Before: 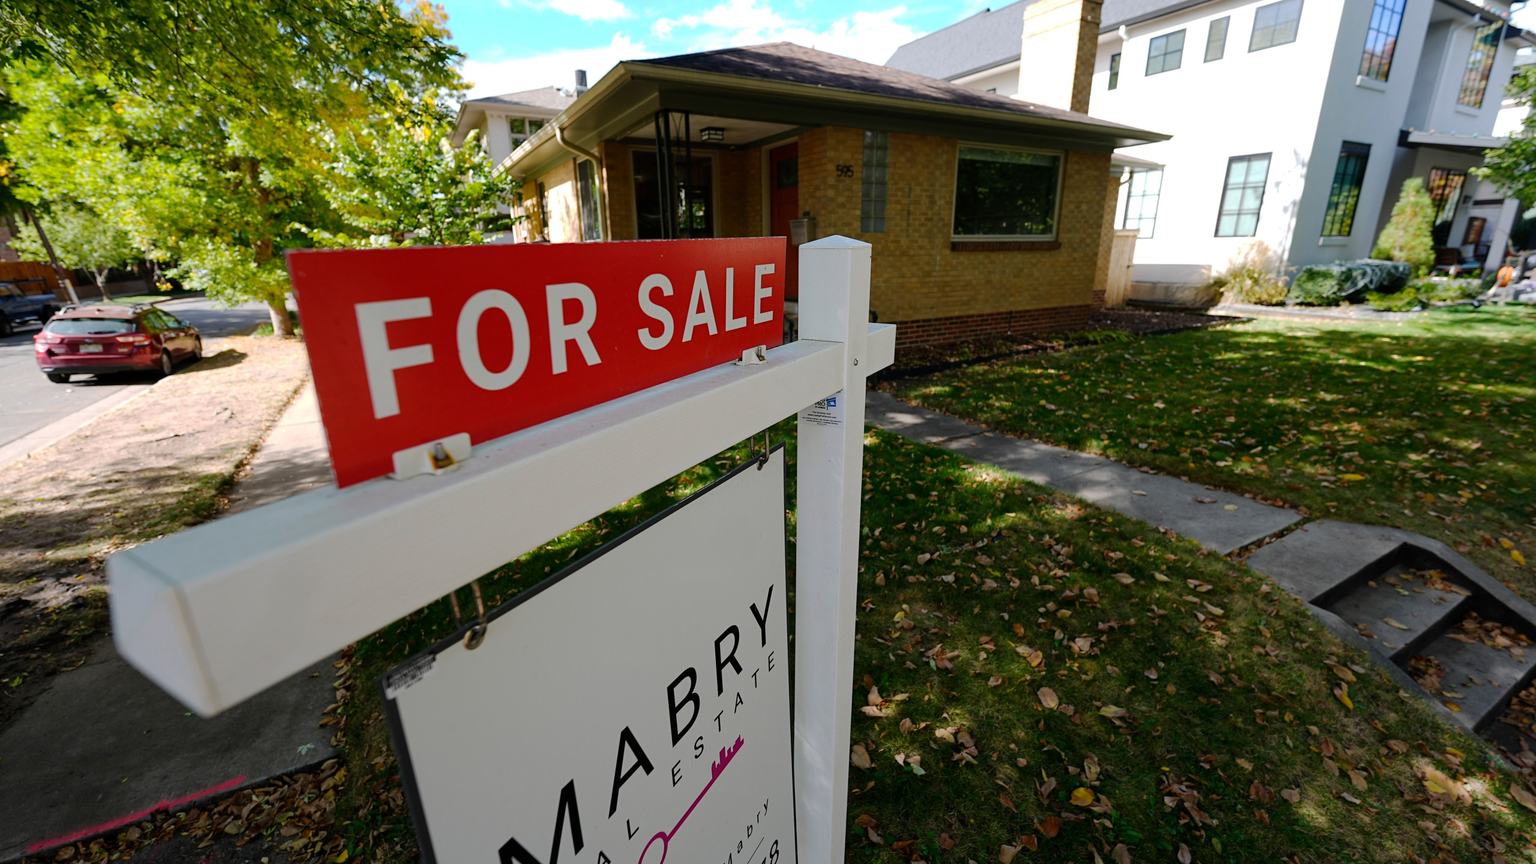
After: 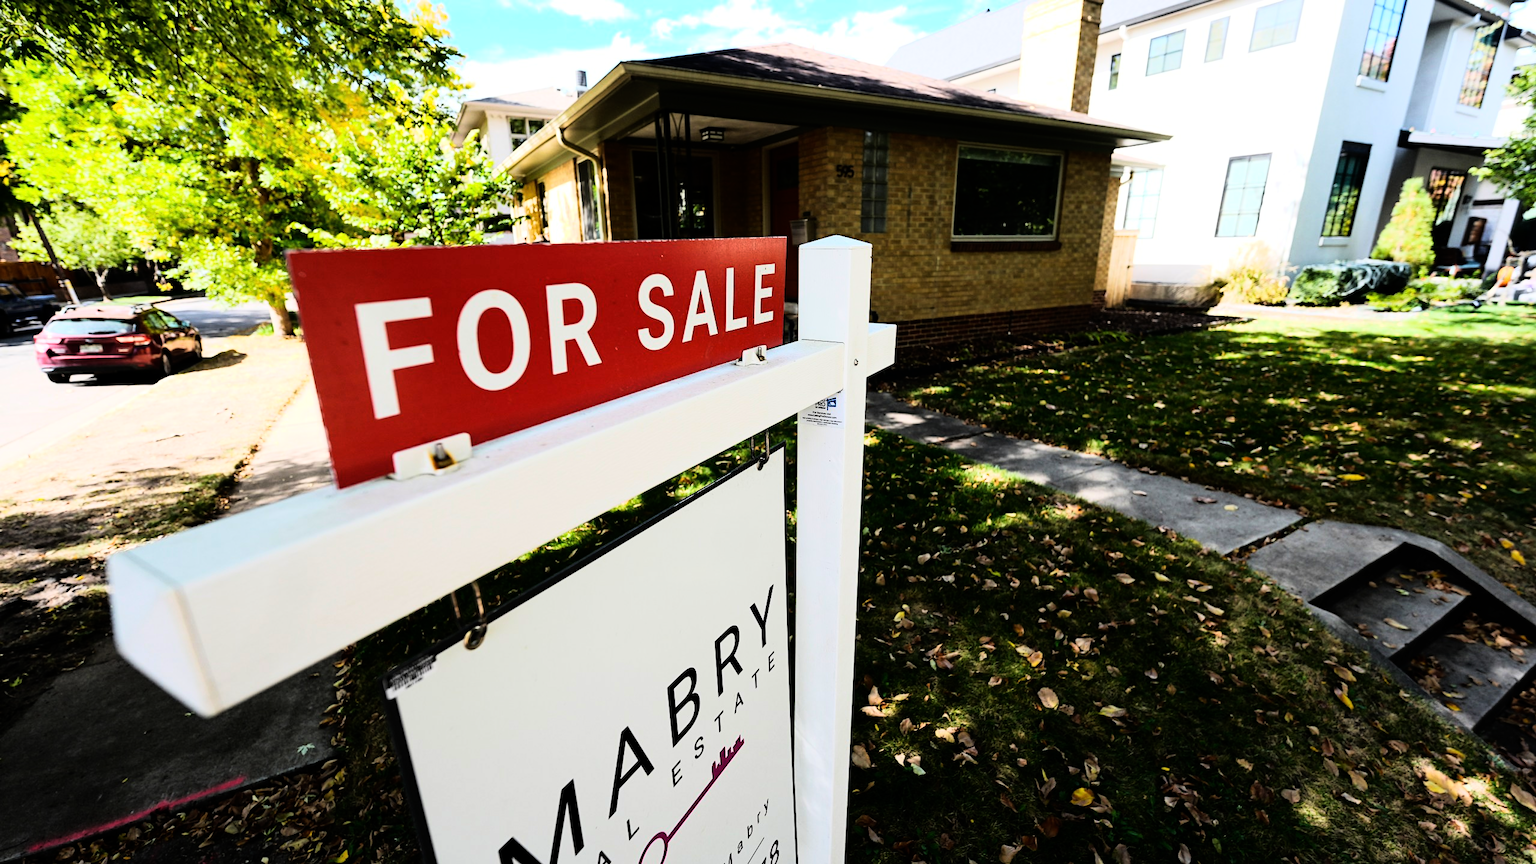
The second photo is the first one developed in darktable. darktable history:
levels: levels [0, 0.51, 1]
rgb curve: curves: ch0 [(0, 0) (0.21, 0.15) (0.24, 0.21) (0.5, 0.75) (0.75, 0.96) (0.89, 0.99) (1, 1)]; ch1 [(0, 0.02) (0.21, 0.13) (0.25, 0.2) (0.5, 0.67) (0.75, 0.9) (0.89, 0.97) (1, 1)]; ch2 [(0, 0.02) (0.21, 0.13) (0.25, 0.2) (0.5, 0.67) (0.75, 0.9) (0.89, 0.97) (1, 1)], compensate middle gray true
